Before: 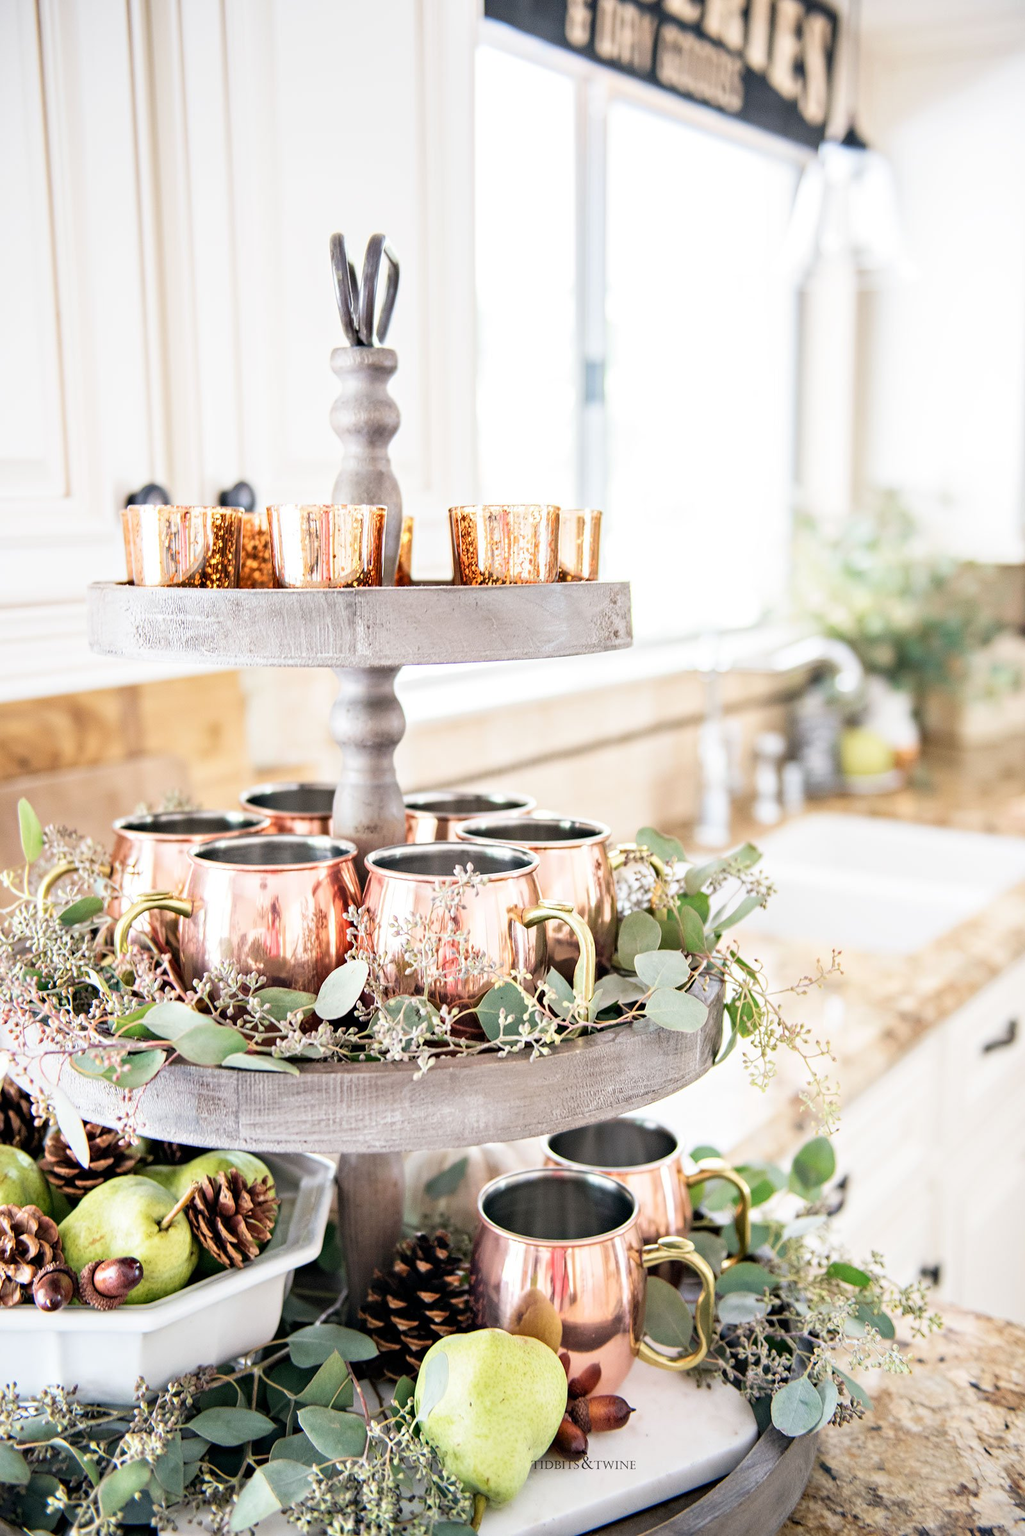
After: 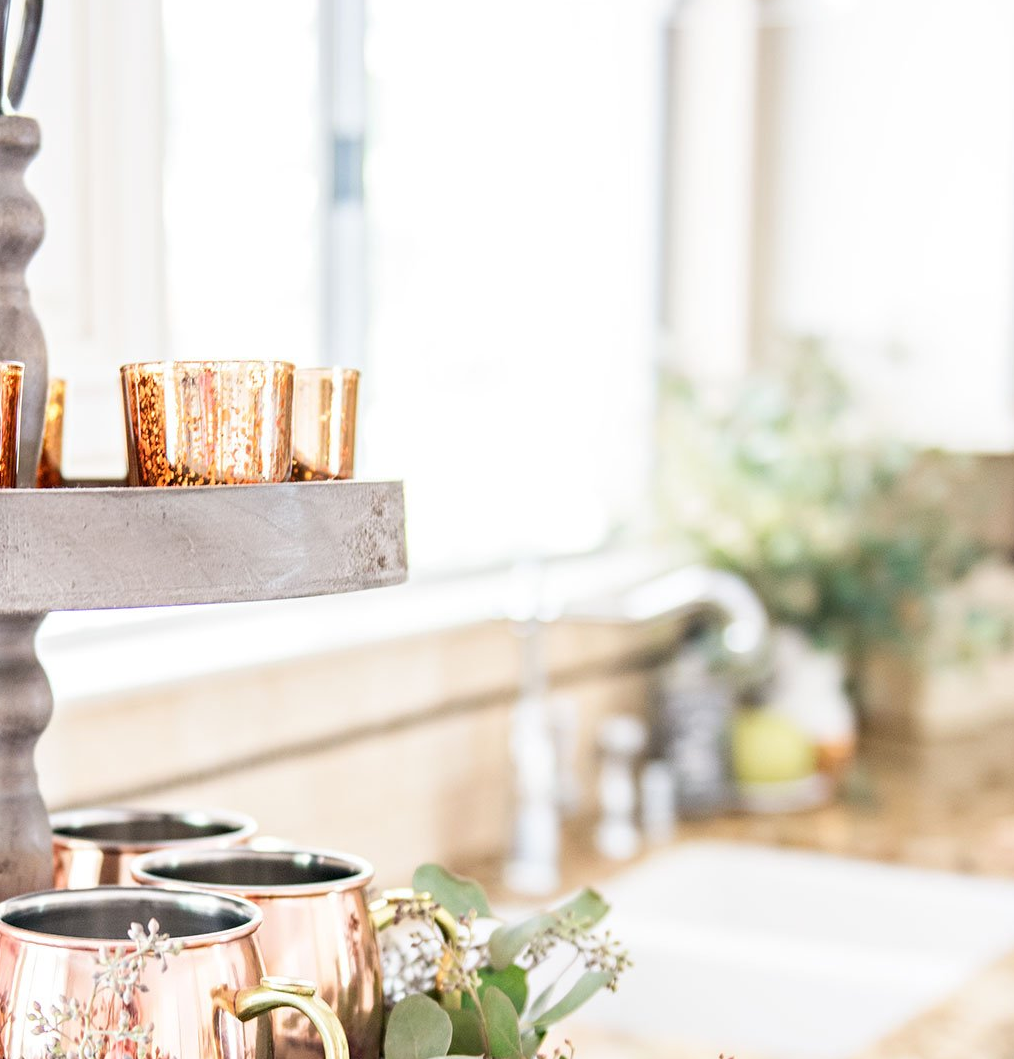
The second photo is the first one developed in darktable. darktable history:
crop: left 36.272%, top 17.853%, right 0.308%, bottom 37.932%
